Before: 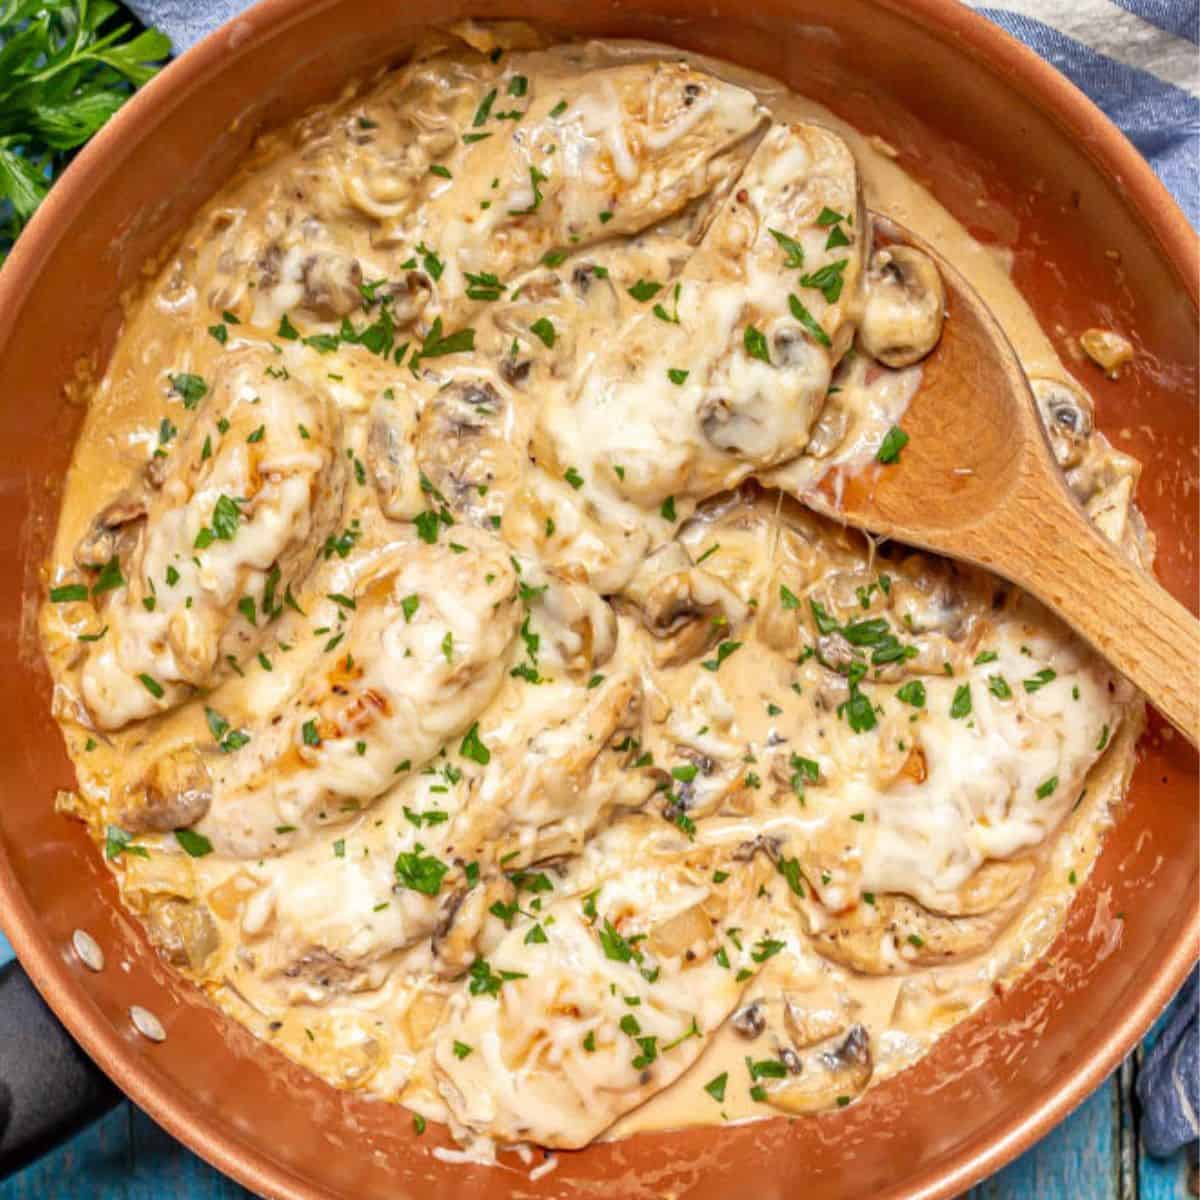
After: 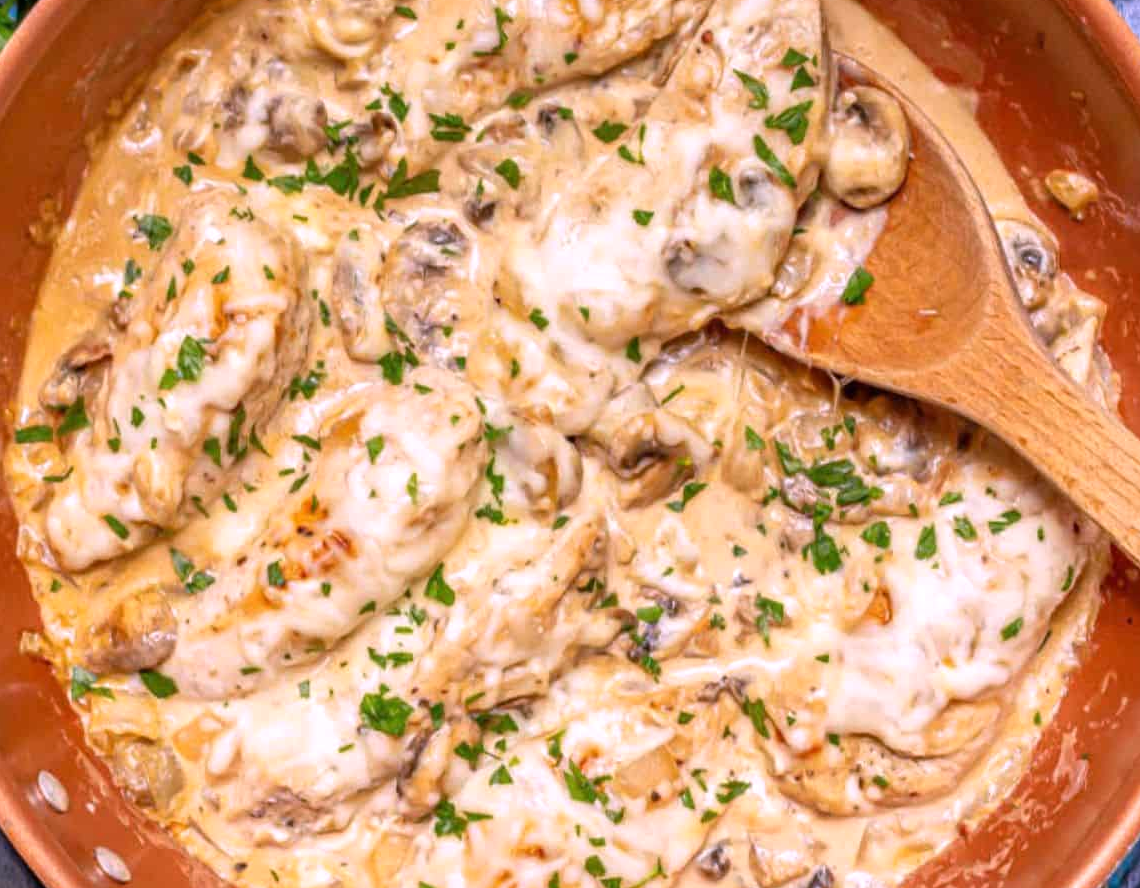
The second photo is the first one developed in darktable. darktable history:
white balance: red 1.066, blue 1.119
crop and rotate: left 2.991%, top 13.302%, right 1.981%, bottom 12.636%
